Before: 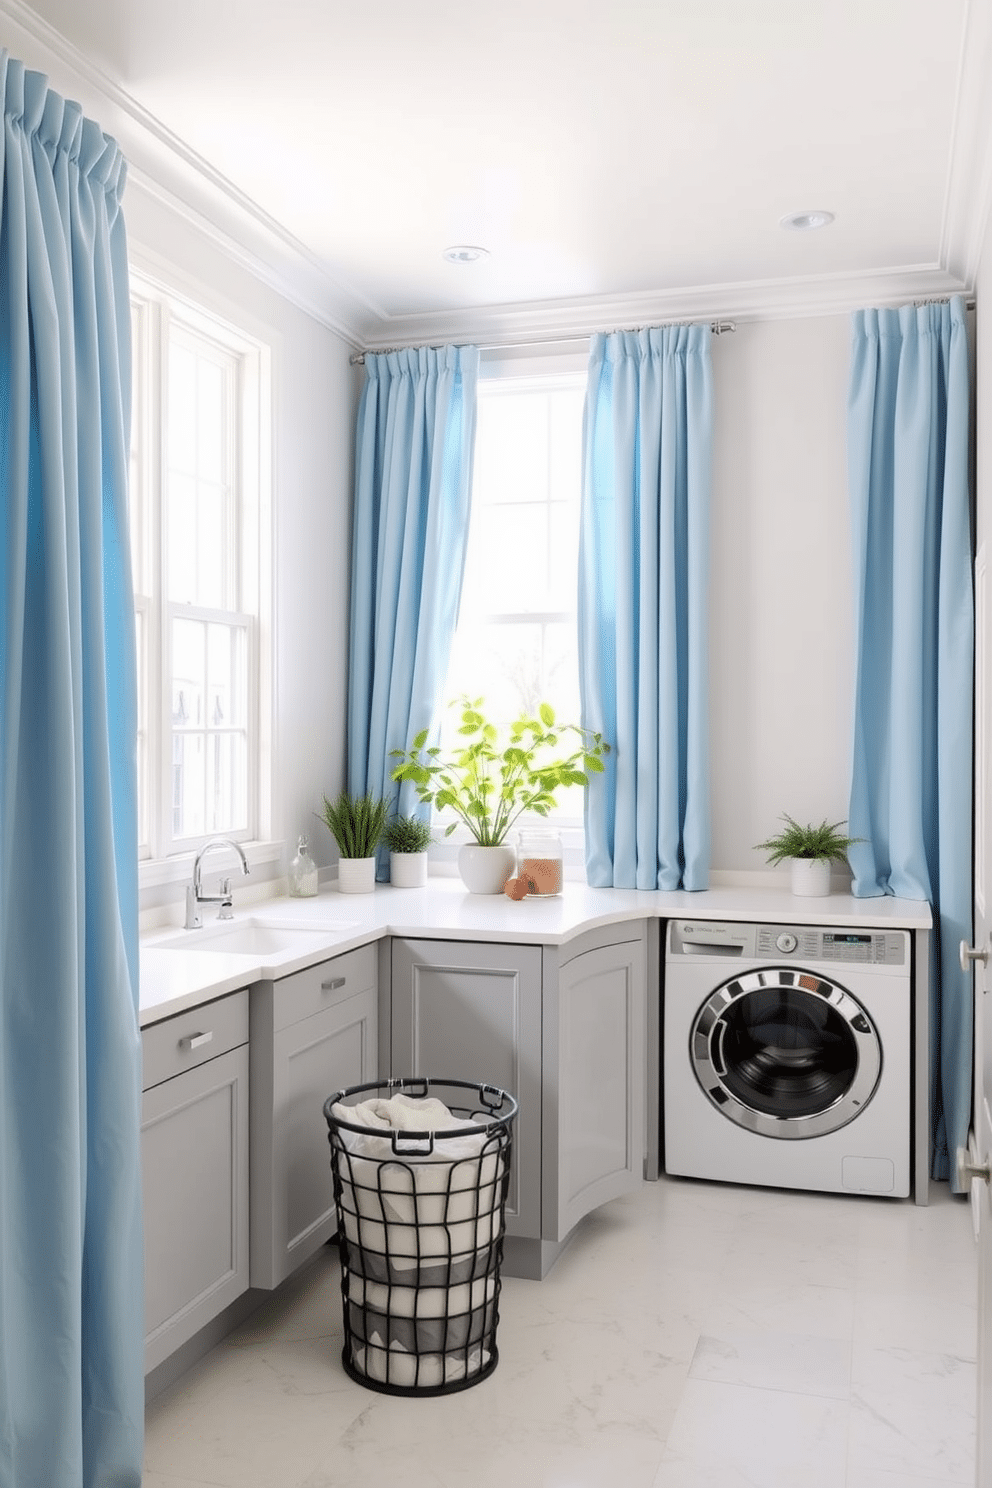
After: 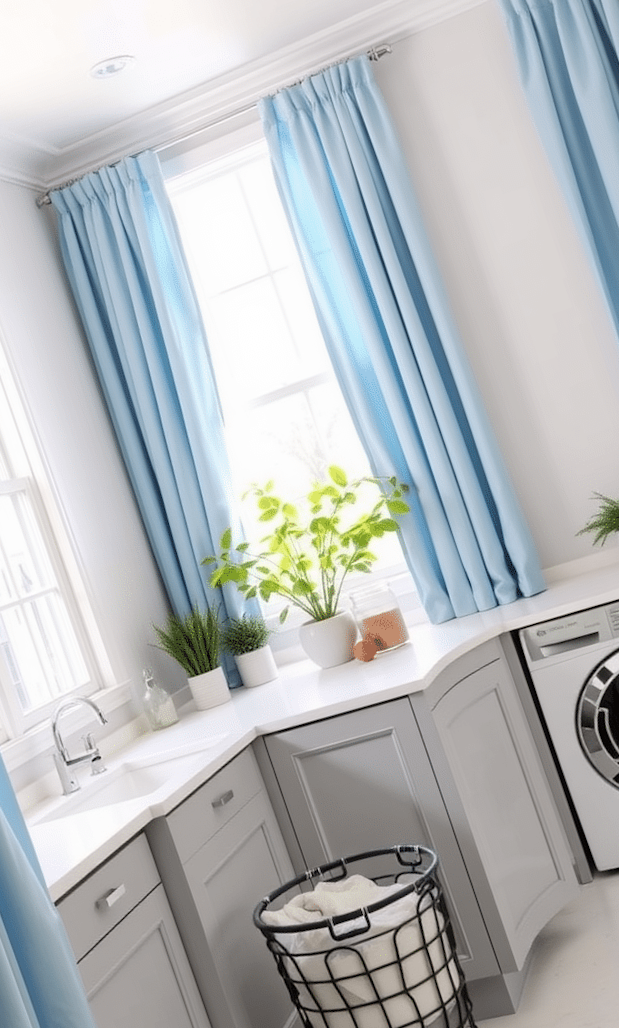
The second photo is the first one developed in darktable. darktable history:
crop and rotate: angle 18.87°, left 6.947%, right 3.704%, bottom 1.089%
